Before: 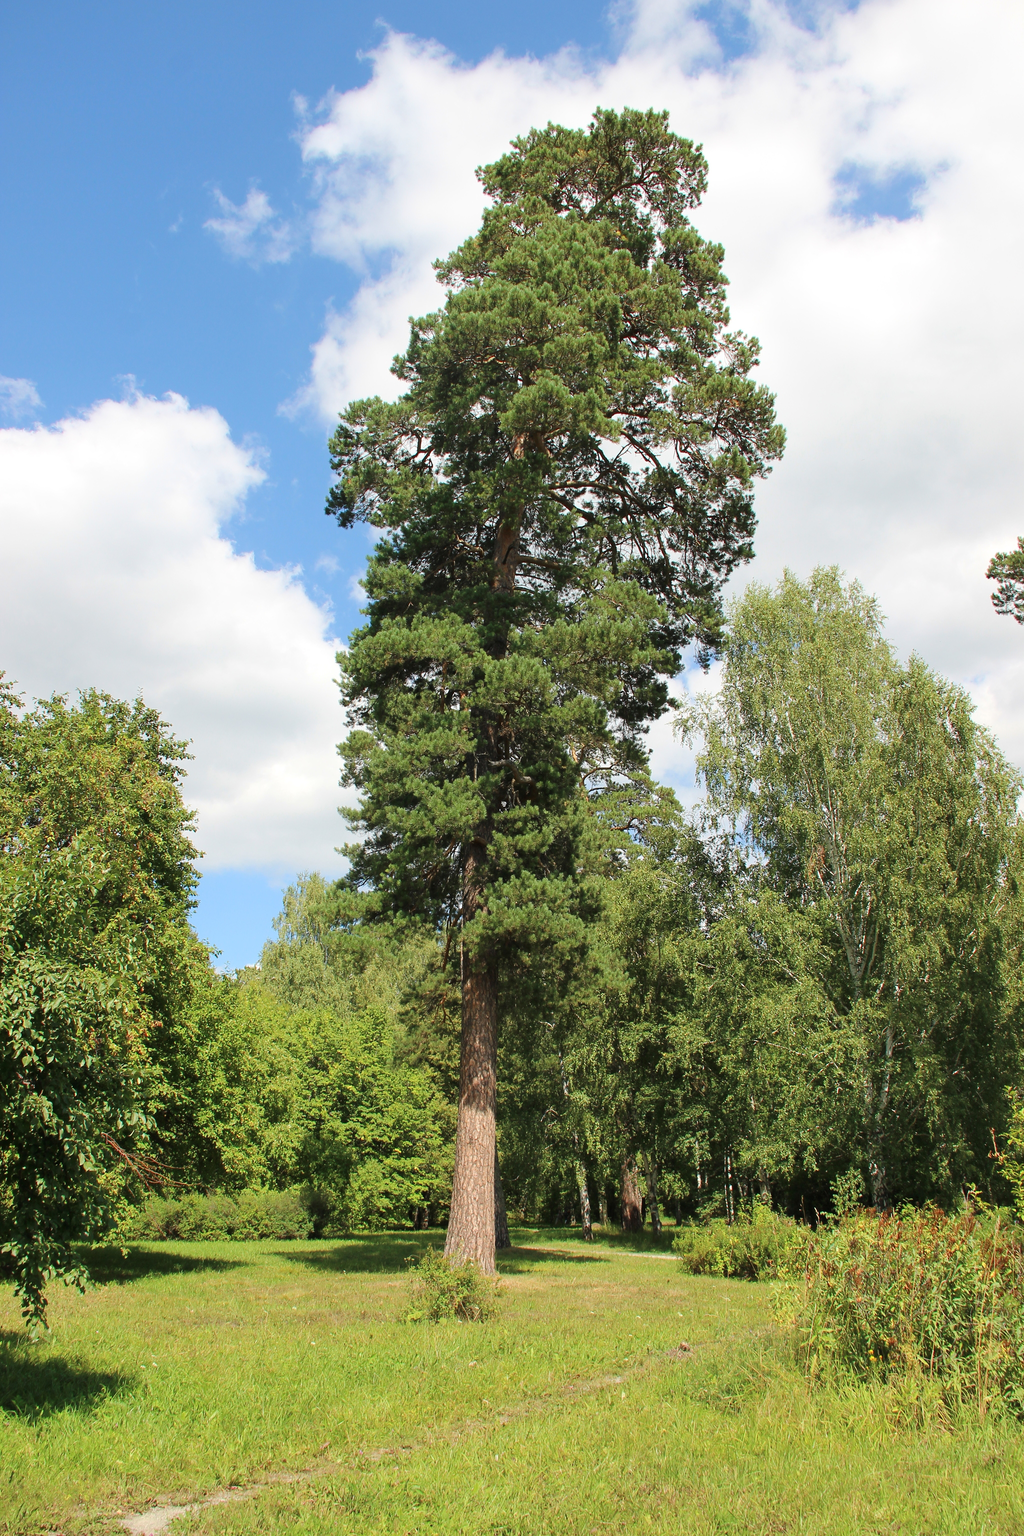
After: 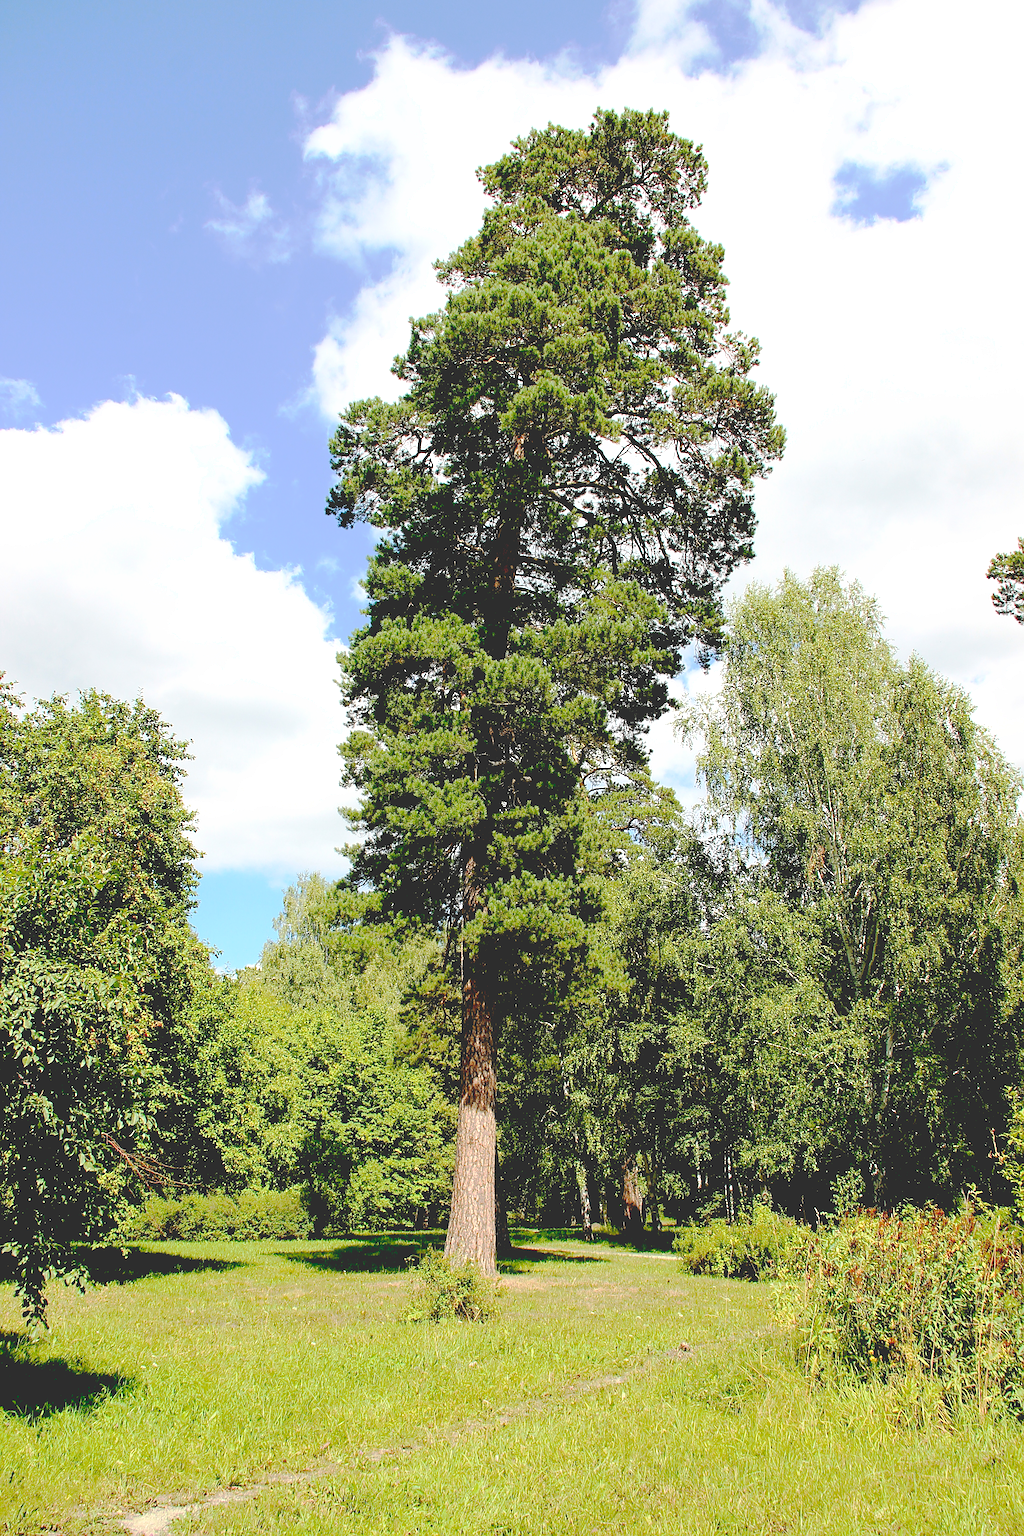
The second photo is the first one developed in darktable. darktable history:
sharpen: on, module defaults
exposure: exposure 0.201 EV, compensate highlight preservation false
base curve: curves: ch0 [(0.065, 0.026) (0.236, 0.358) (0.53, 0.546) (0.777, 0.841) (0.924, 0.992)], preserve colors none
